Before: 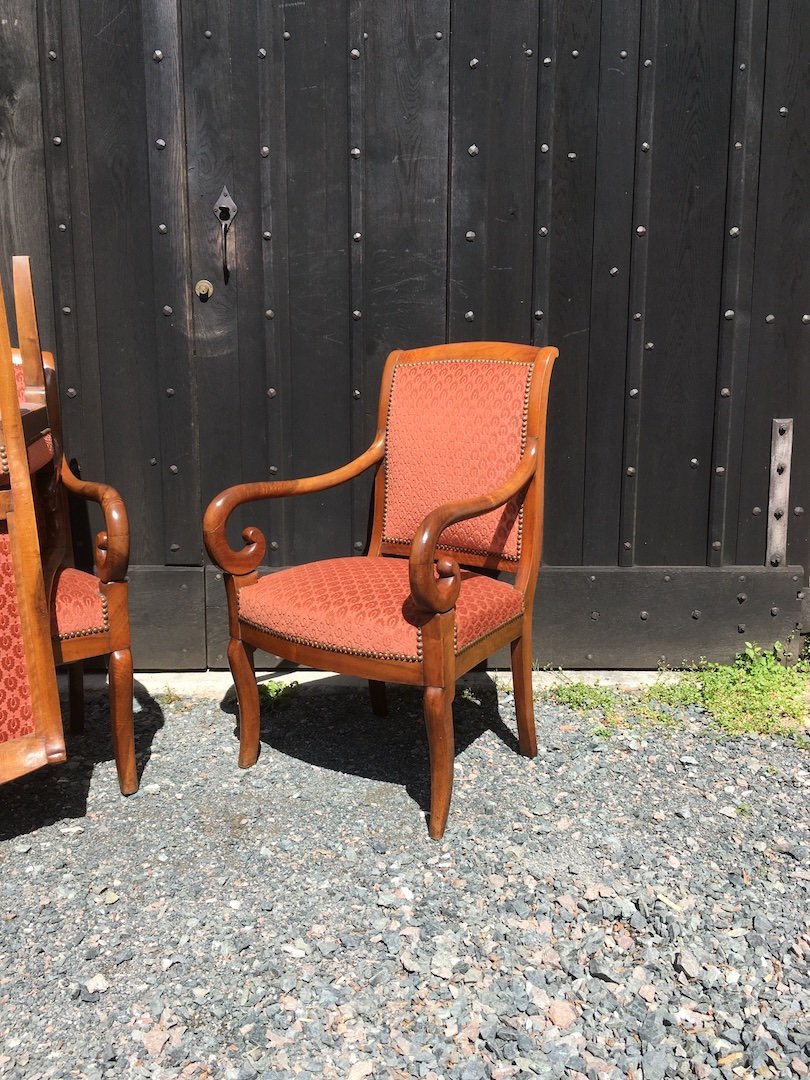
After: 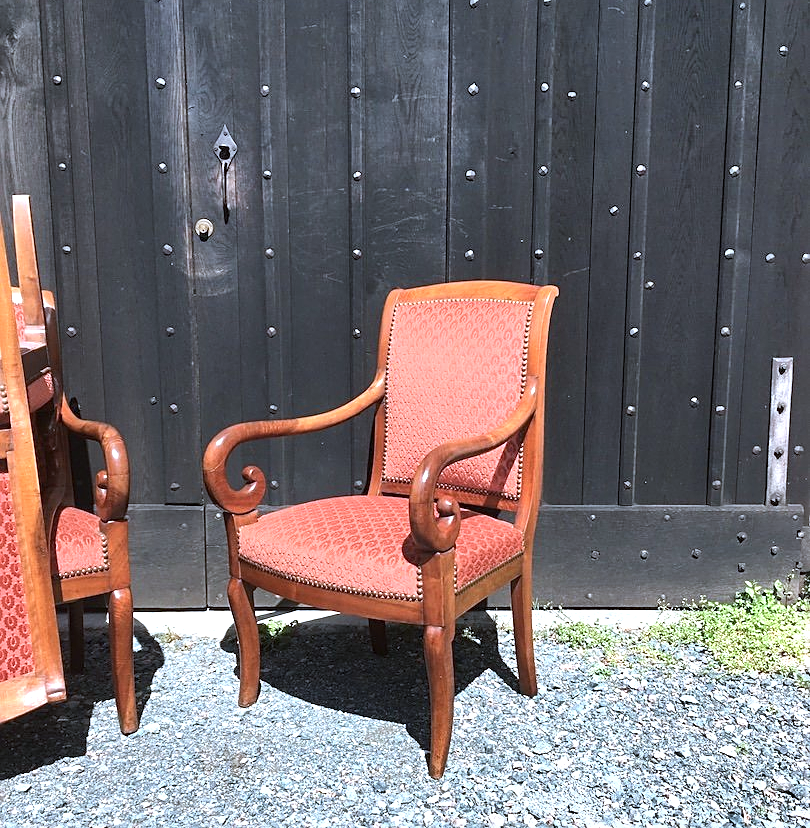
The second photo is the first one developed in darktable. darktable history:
white balance: red 0.986, blue 1.01
crop: top 5.667%, bottom 17.637%
contrast brightness saturation: saturation -0.05
shadows and highlights: soften with gaussian
exposure: black level correction 0, exposure 0.7 EV, compensate exposure bias true, compensate highlight preservation false
color correction: highlights a* -2.24, highlights b* -18.1
sharpen: on, module defaults
